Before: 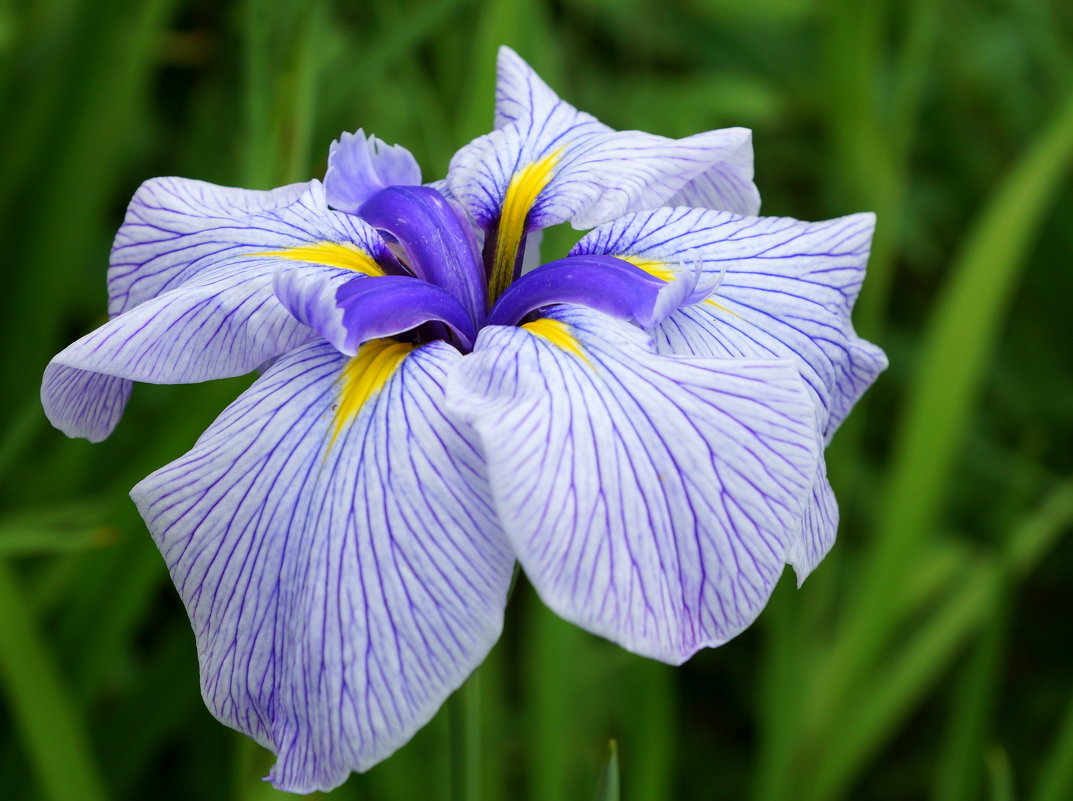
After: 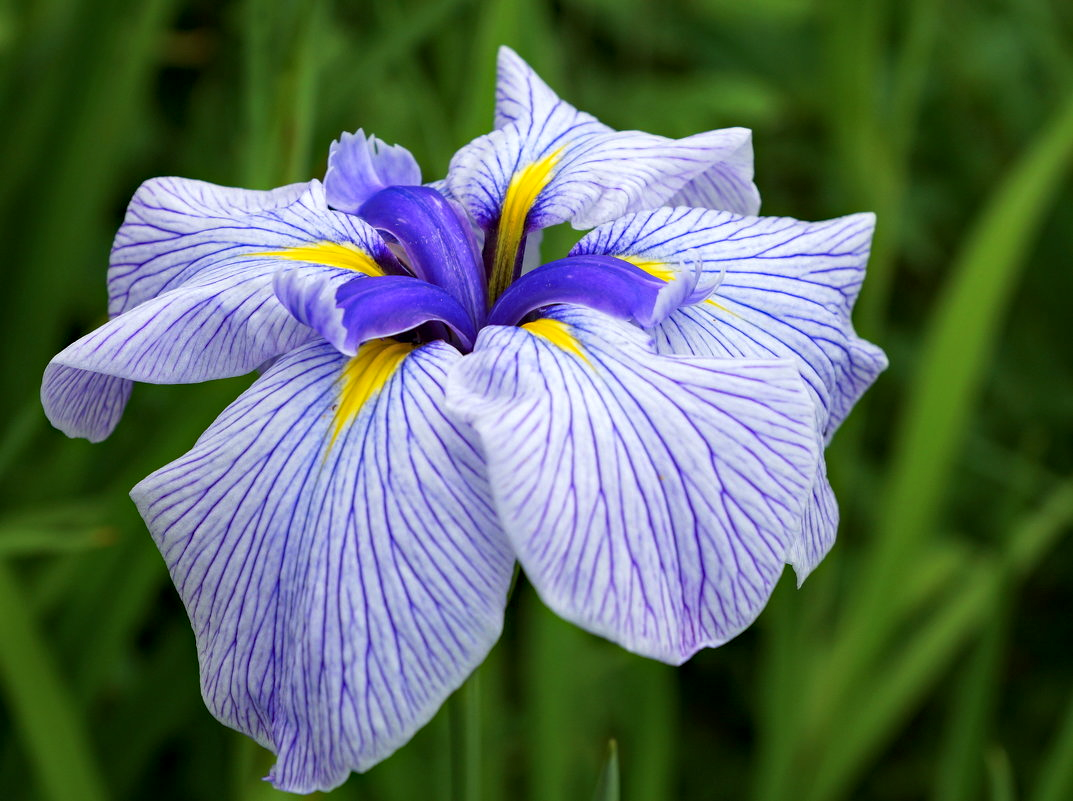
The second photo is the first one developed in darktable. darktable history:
tone curve: curves: ch0 [(0, 0) (0.003, 0.003) (0.011, 0.015) (0.025, 0.031) (0.044, 0.056) (0.069, 0.083) (0.1, 0.113) (0.136, 0.145) (0.177, 0.184) (0.224, 0.225) (0.277, 0.275) (0.335, 0.327) (0.399, 0.385) (0.468, 0.447) (0.543, 0.528) (0.623, 0.611) (0.709, 0.703) (0.801, 0.802) (0.898, 0.902) (1, 1)], preserve colors none
local contrast: highlights 106%, shadows 99%, detail 119%, midtone range 0.2
haze removal: compatibility mode true, adaptive false
